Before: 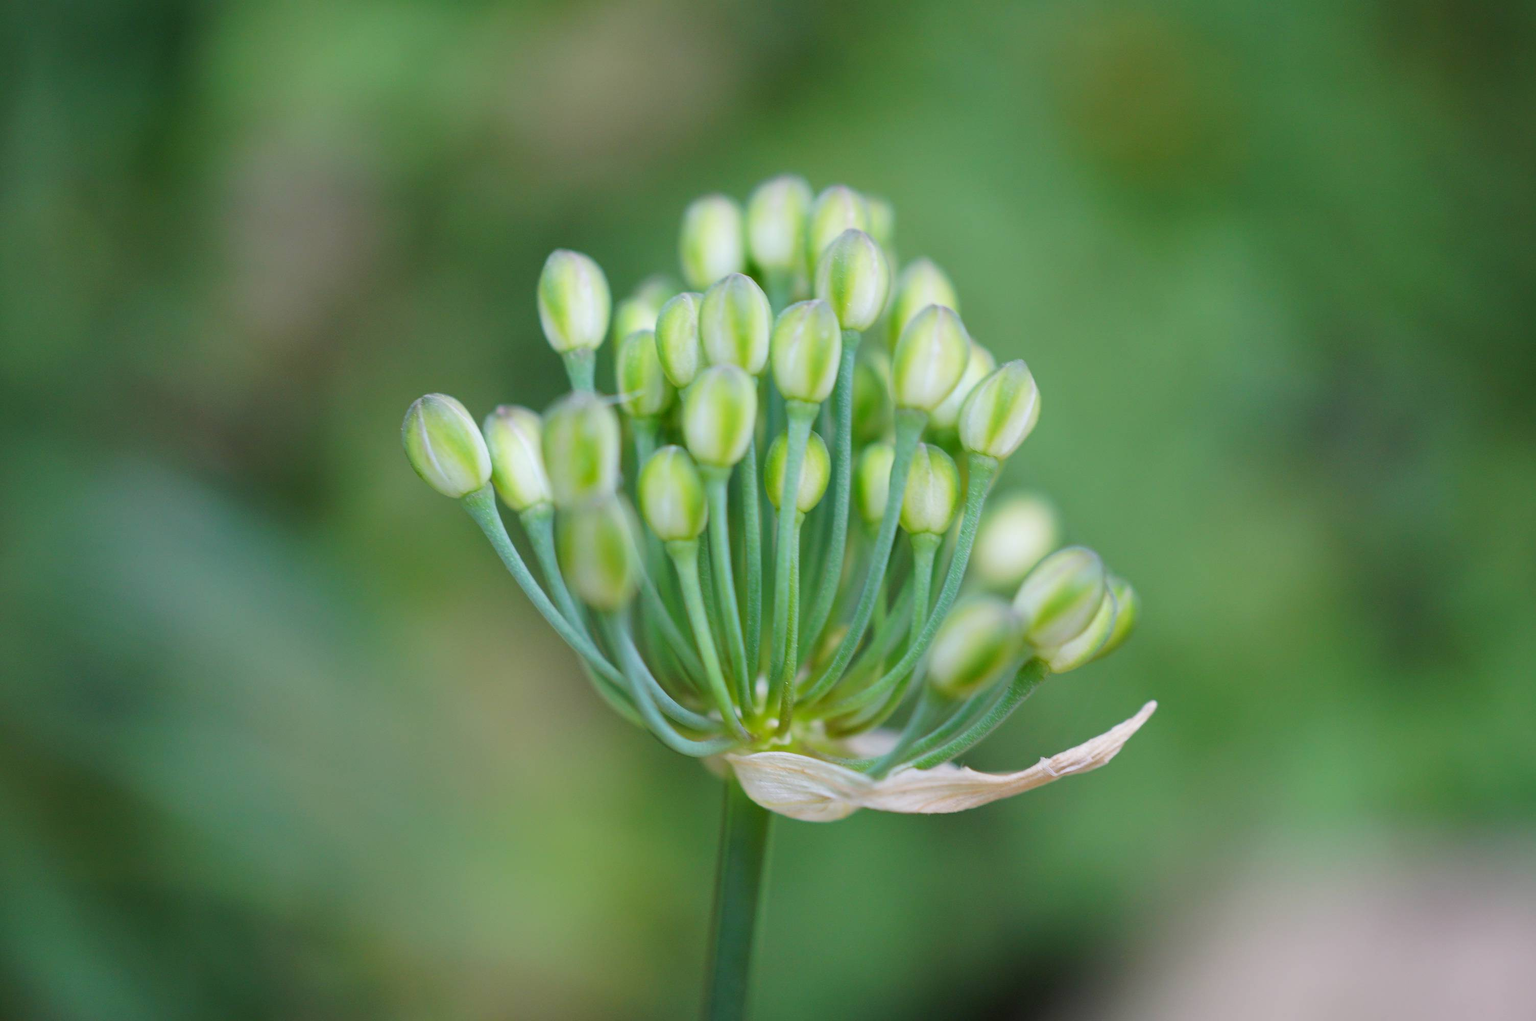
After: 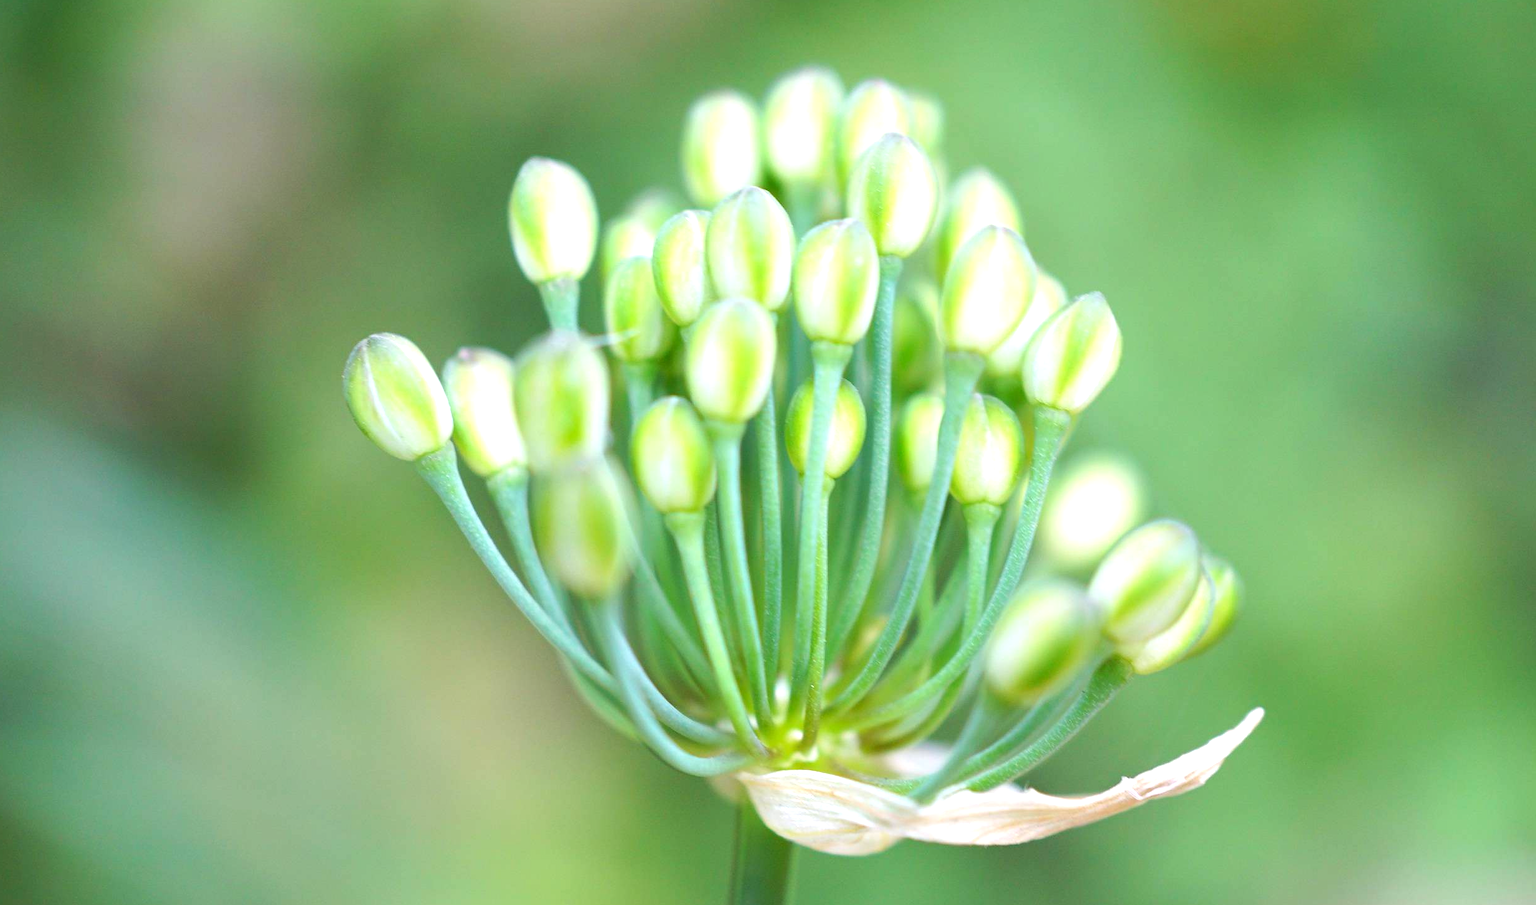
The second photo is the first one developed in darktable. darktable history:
crop: left 7.856%, top 11.836%, right 10.12%, bottom 15.387%
exposure: exposure 0.921 EV, compensate highlight preservation false
